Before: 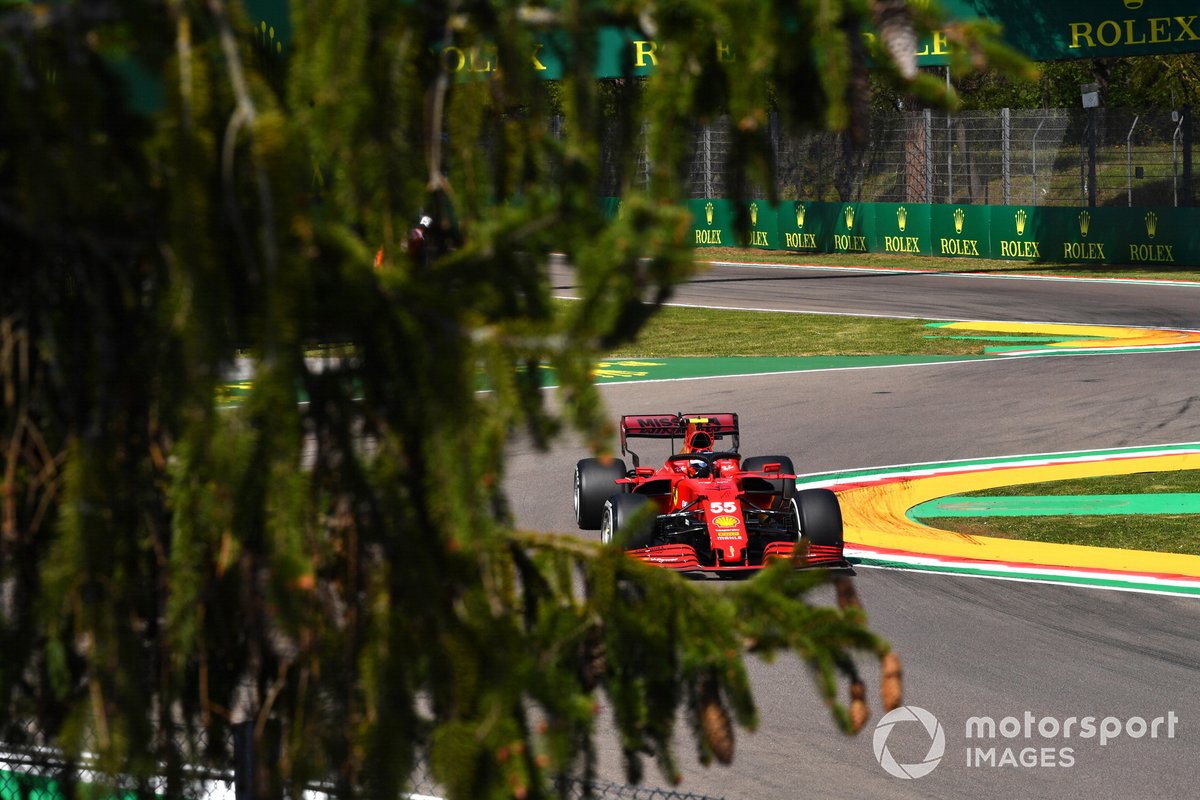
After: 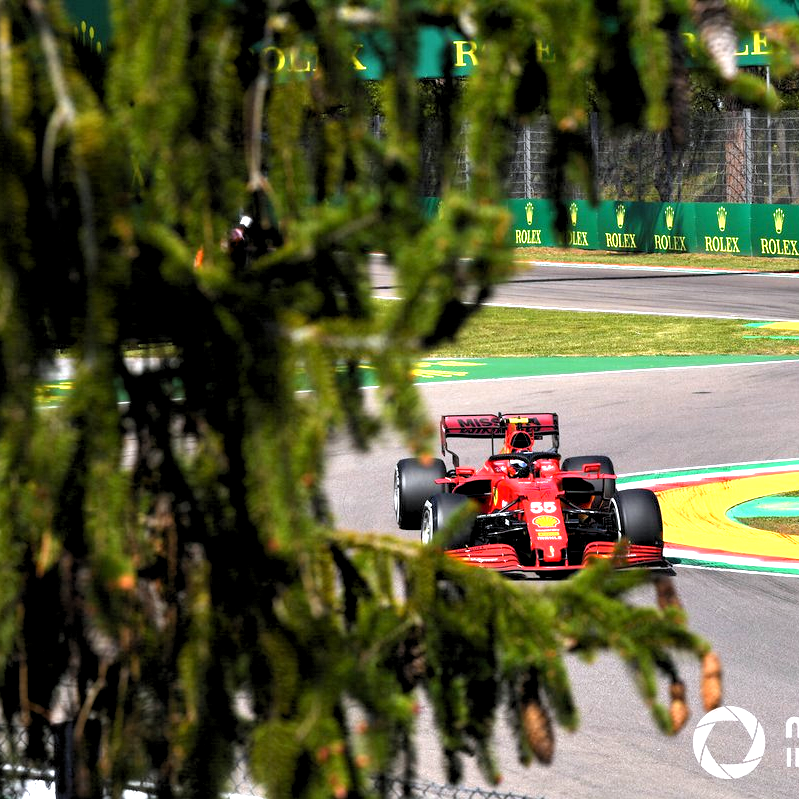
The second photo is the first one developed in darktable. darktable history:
exposure: exposure 0.943 EV, compensate highlight preservation false
white balance: red 0.976, blue 1.04
crop and rotate: left 15.055%, right 18.278%
rgb levels: levels [[0.01, 0.419, 0.839], [0, 0.5, 1], [0, 0.5, 1]]
